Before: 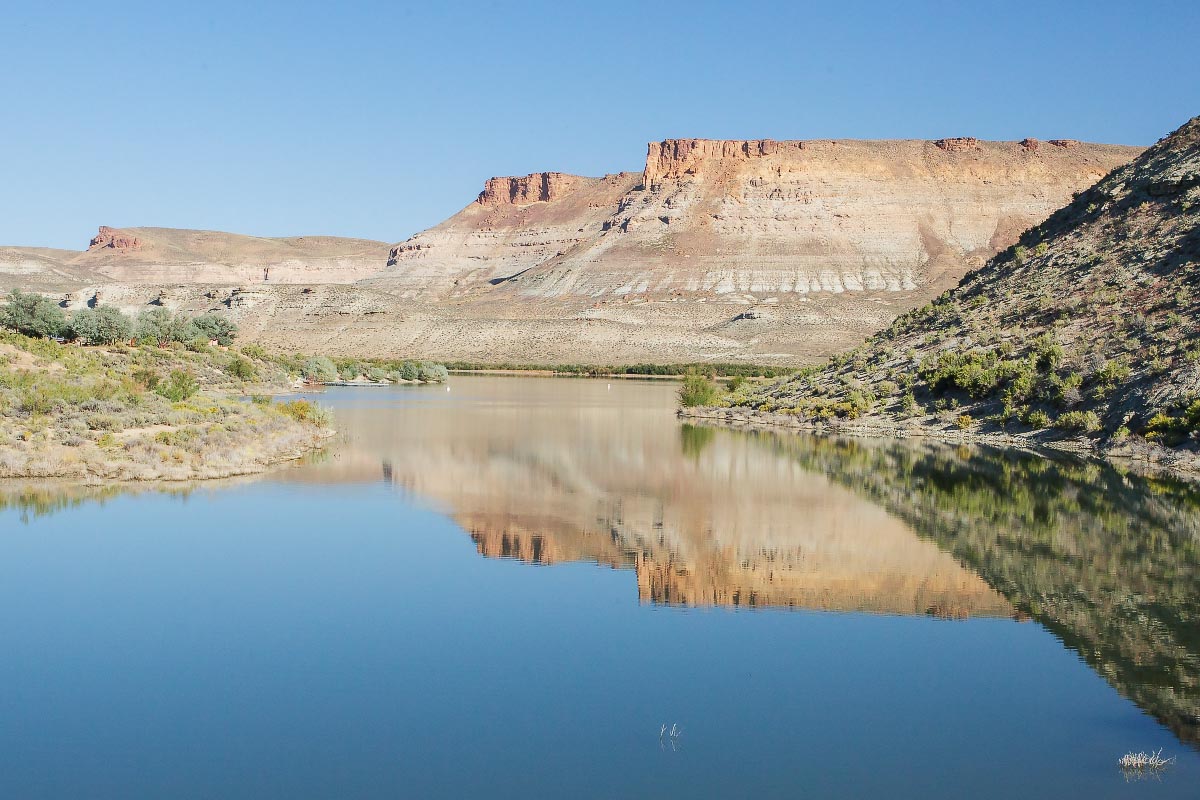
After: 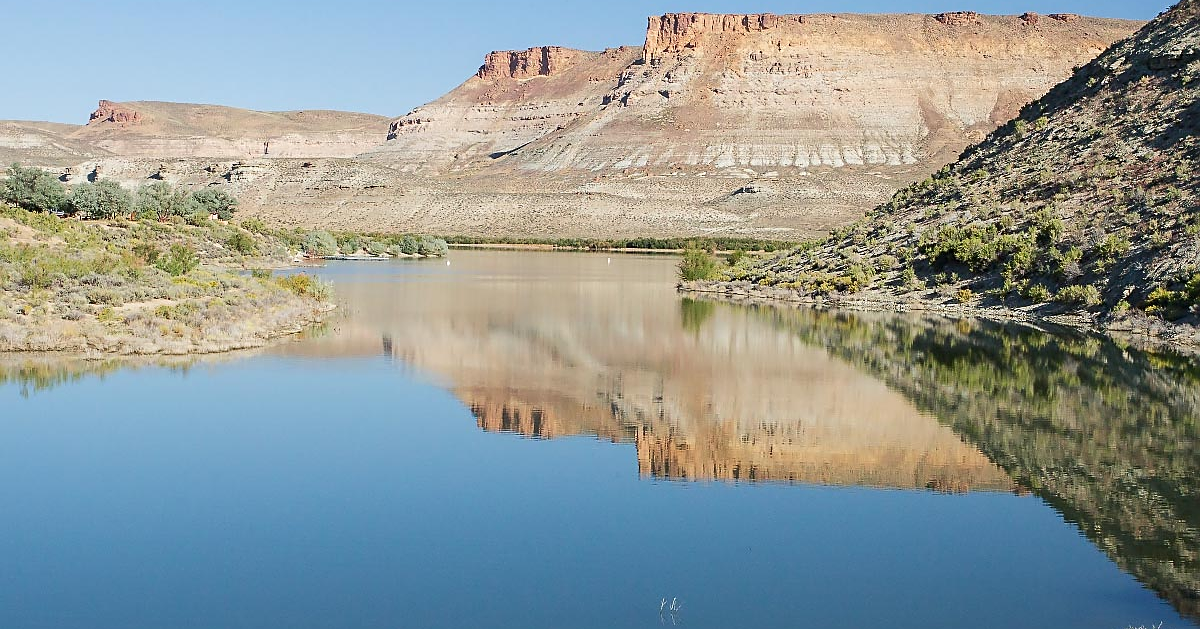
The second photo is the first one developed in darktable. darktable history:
sharpen: on, module defaults
crop and rotate: top 15.79%, bottom 5.496%
